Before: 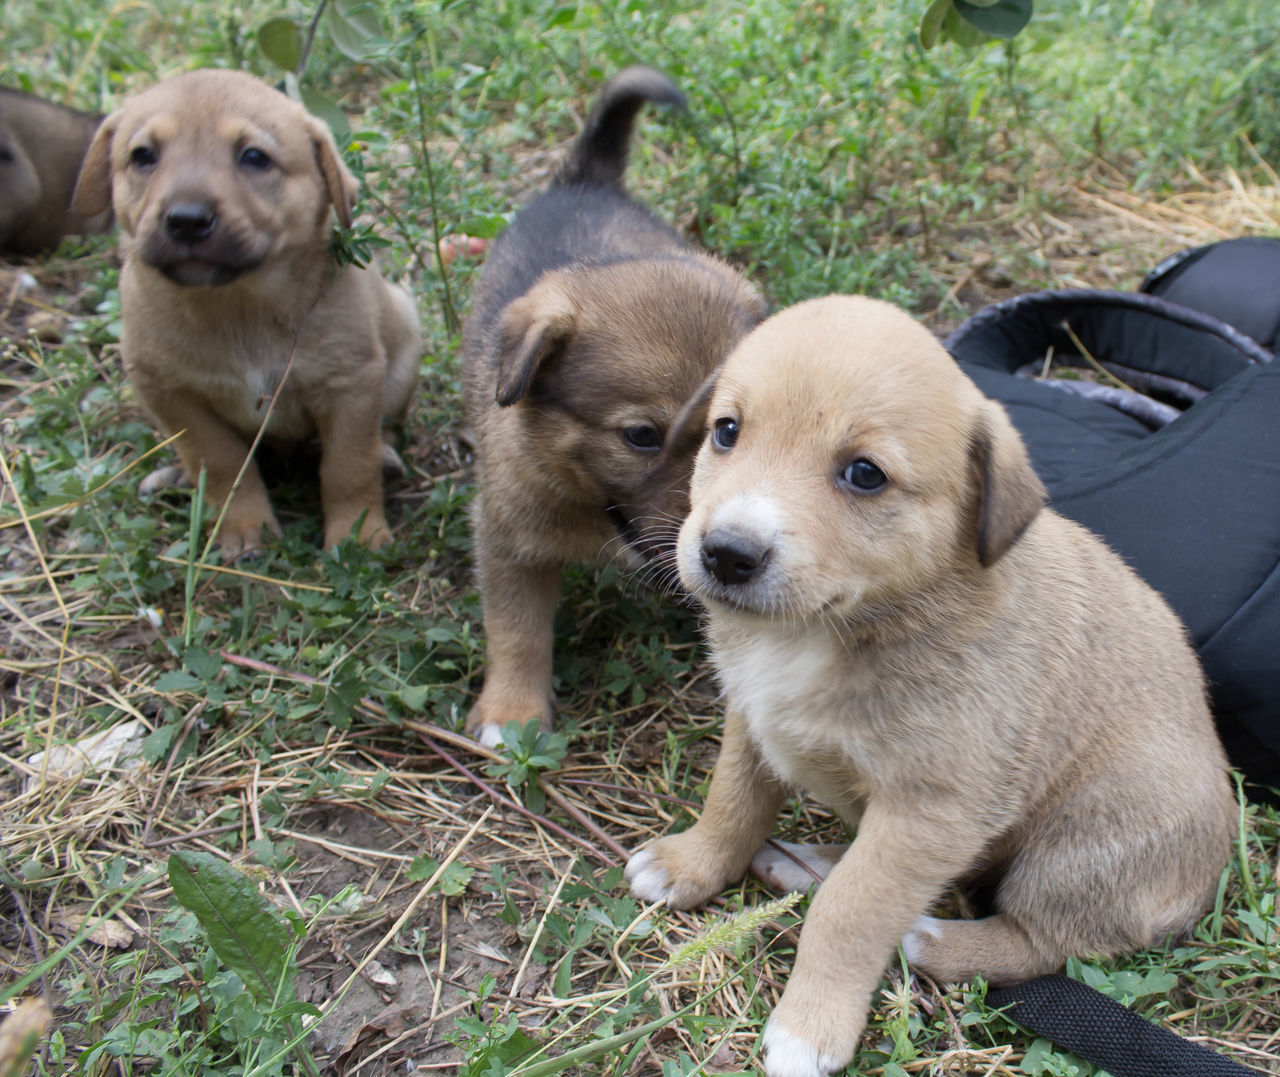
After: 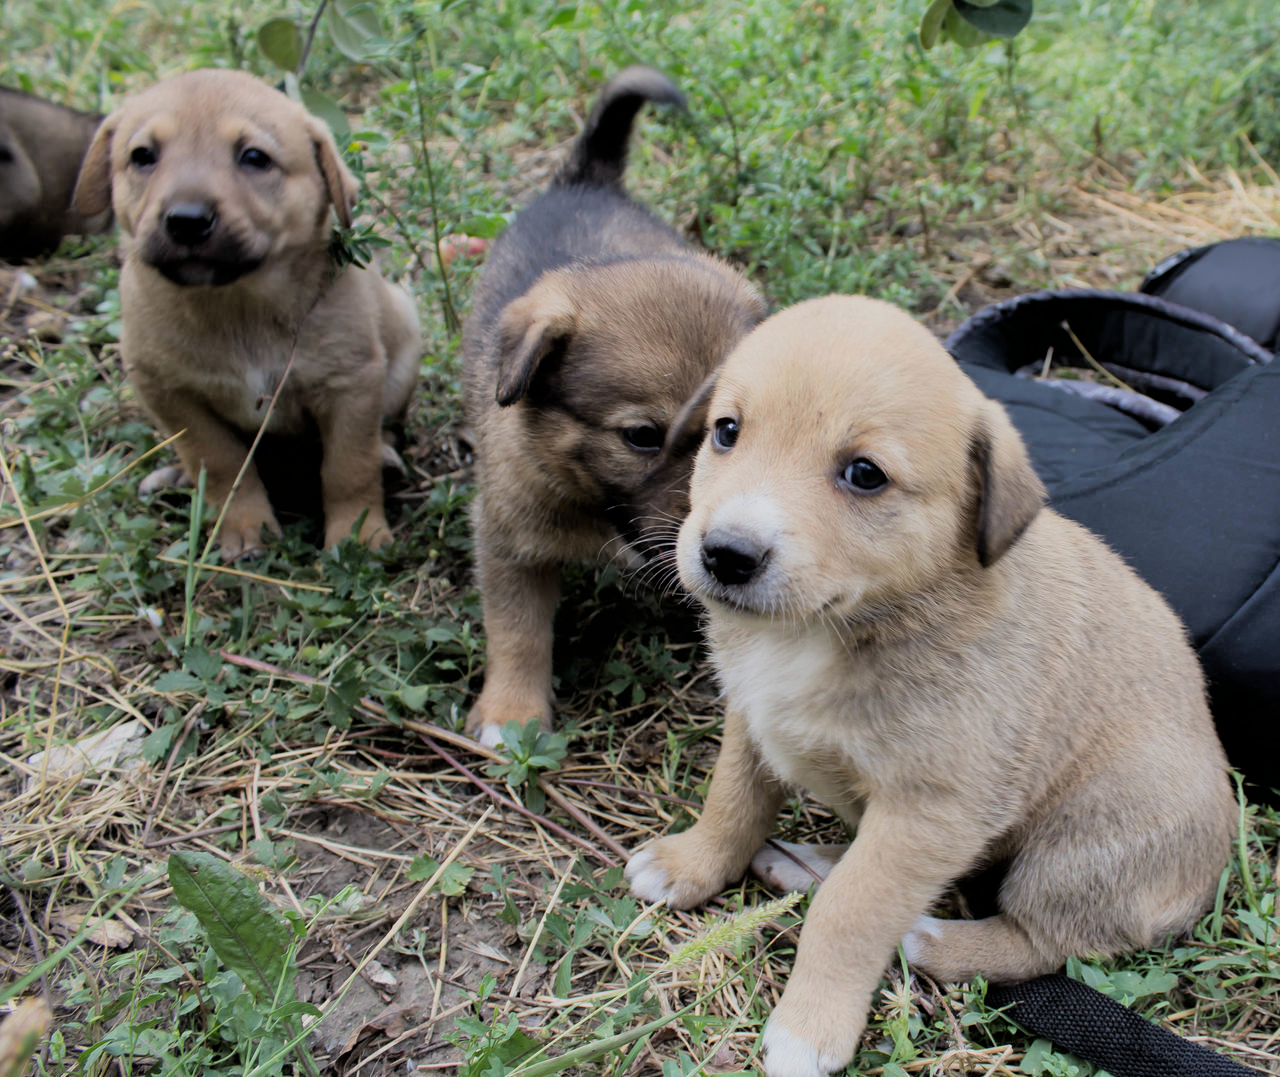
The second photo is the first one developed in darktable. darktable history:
filmic rgb: black relative exposure -5.1 EV, white relative exposure 3.98 EV, hardness 2.88, contrast 1.099, color science v6 (2022)
